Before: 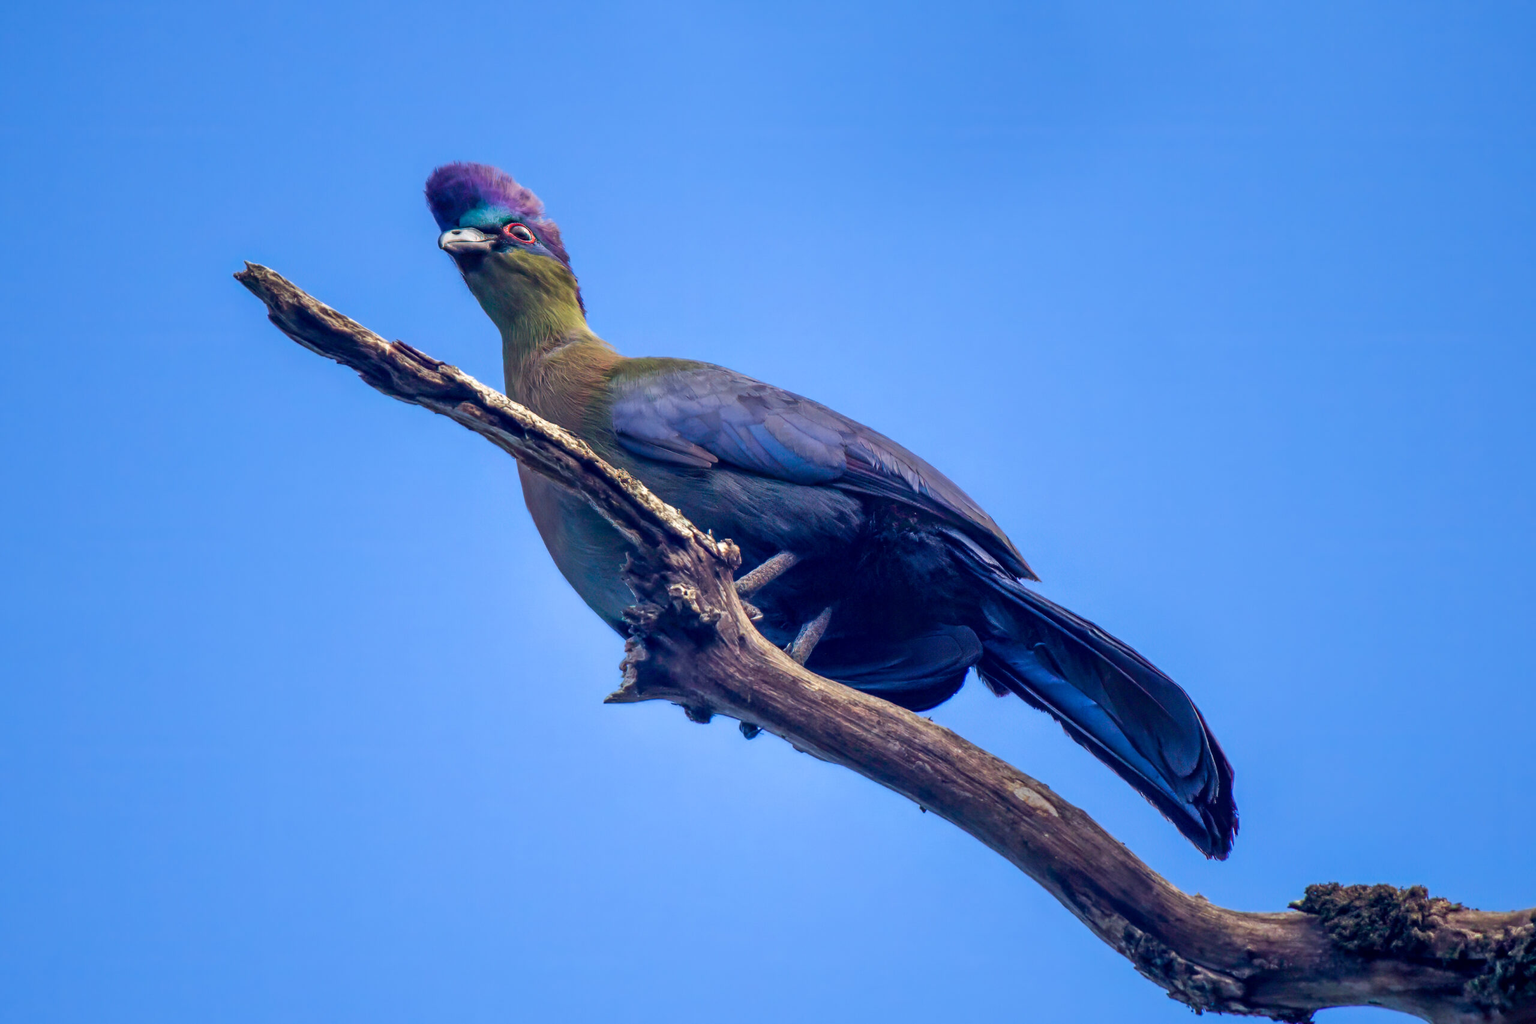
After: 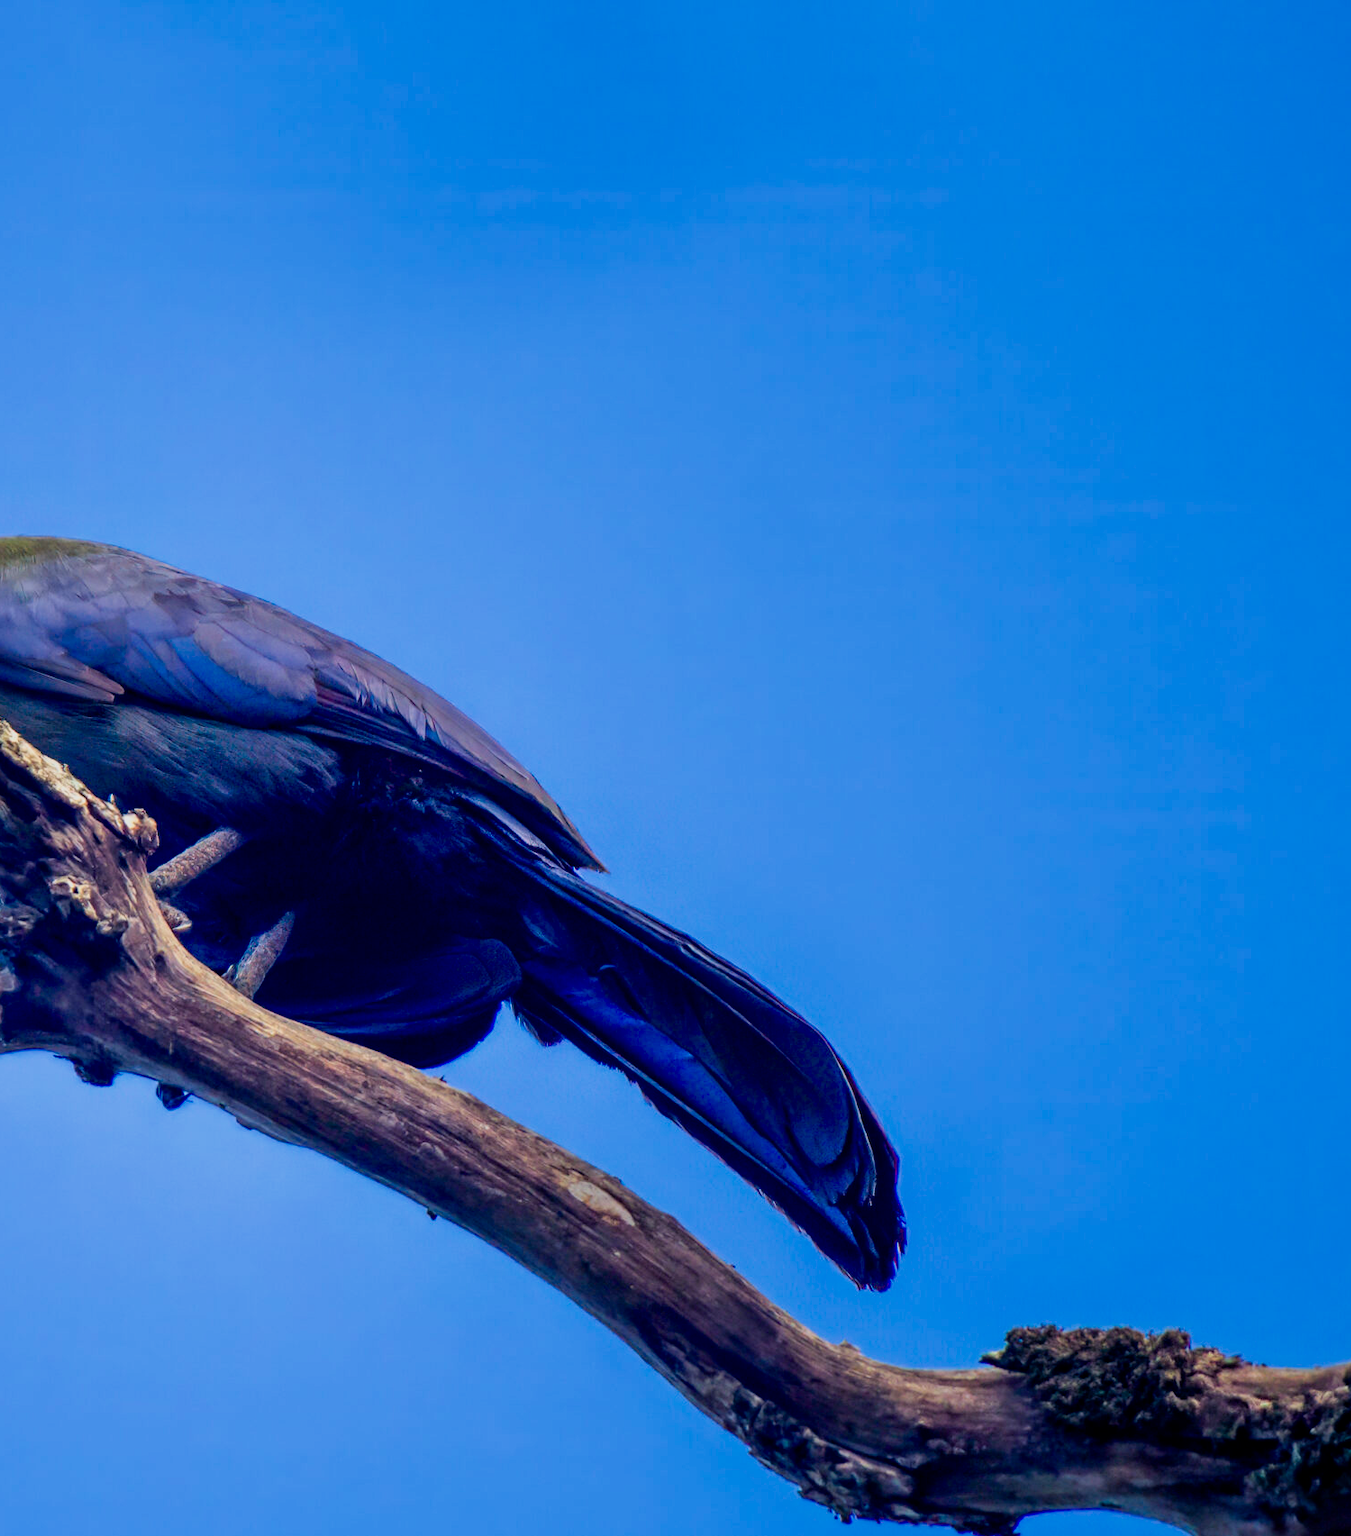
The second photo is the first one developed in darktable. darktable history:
filmic rgb: black relative exposure -7.75 EV, white relative exposure 4.4 EV, threshold 3 EV, target black luminance 0%, hardness 3.76, latitude 50.51%, contrast 1.074, highlights saturation mix 10%, shadows ↔ highlights balance -0.22%, color science v4 (2020), enable highlight reconstruction true
crop: left 41.402%
